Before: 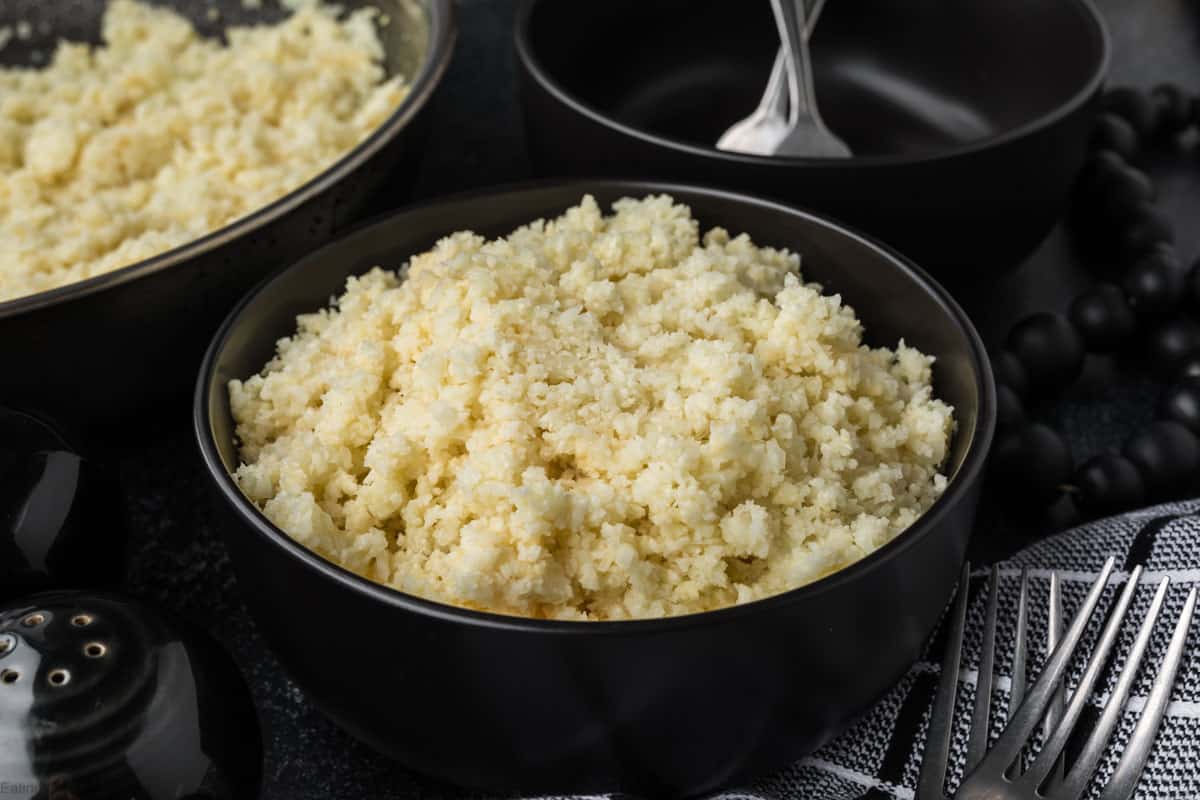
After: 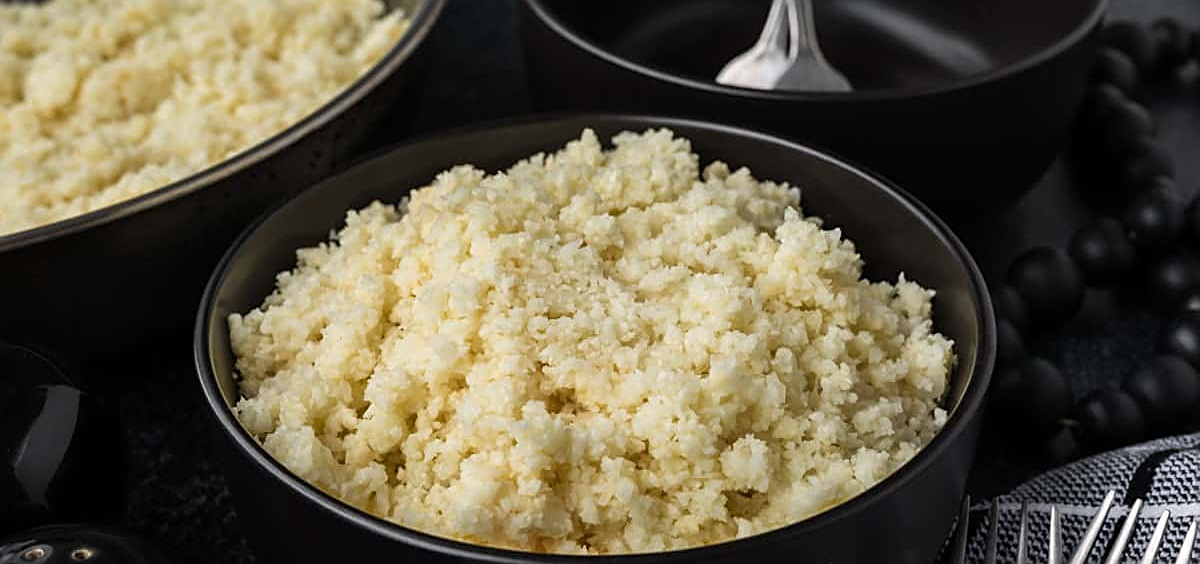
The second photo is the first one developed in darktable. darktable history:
color zones: curves: ch0 [(0.25, 0.5) (0.428, 0.473) (0.75, 0.5)]; ch1 [(0.243, 0.479) (0.398, 0.452) (0.75, 0.5)]
sharpen: on, module defaults
crop and rotate: top 8.285%, bottom 21.136%
